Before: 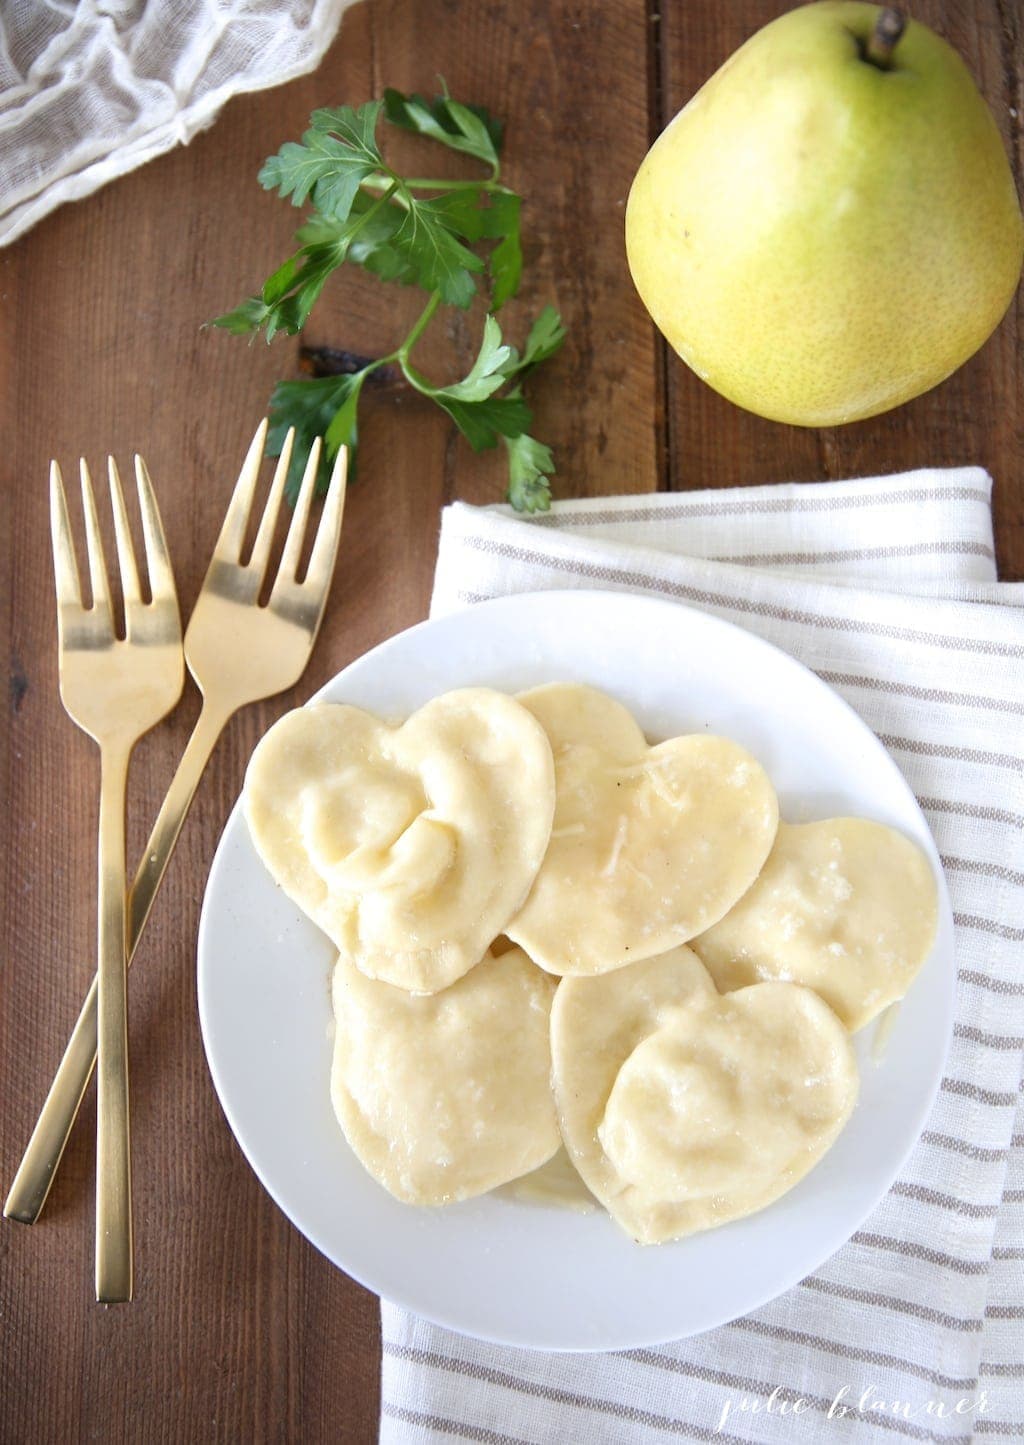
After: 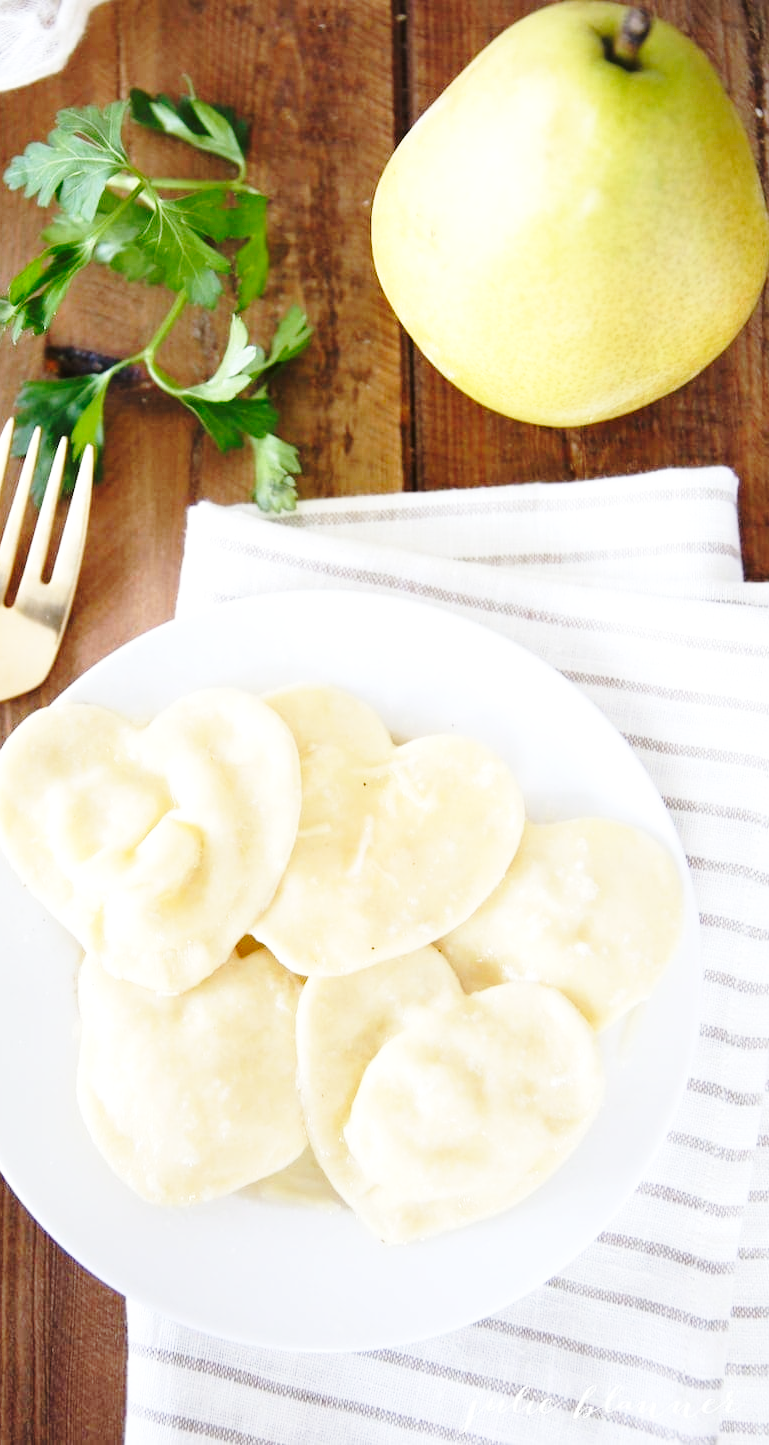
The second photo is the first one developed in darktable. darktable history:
crop and rotate: left 24.881%
base curve: curves: ch0 [(0, 0) (0.032, 0.037) (0.105, 0.228) (0.435, 0.76) (0.856, 0.983) (1, 1)], preserve colors none
